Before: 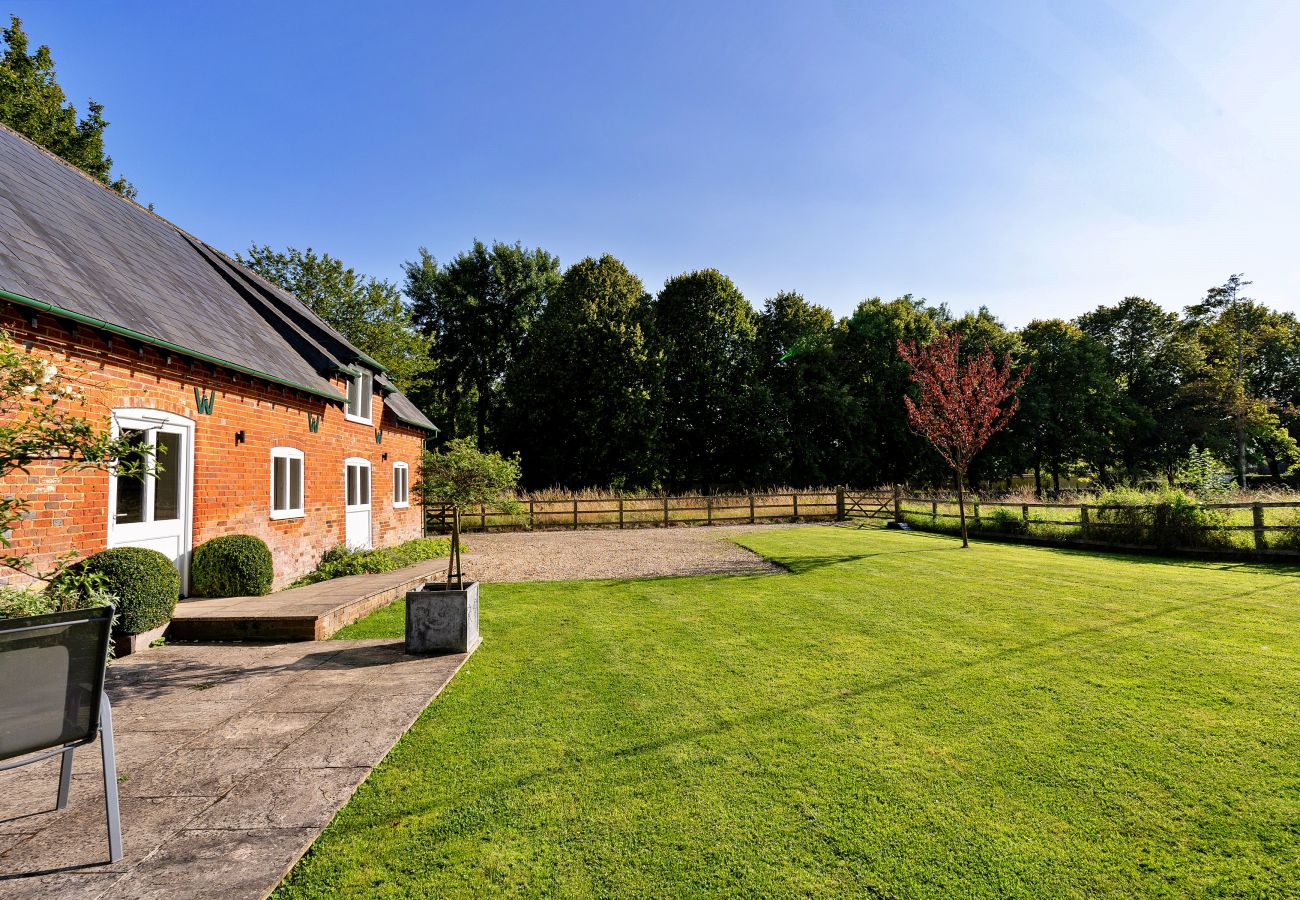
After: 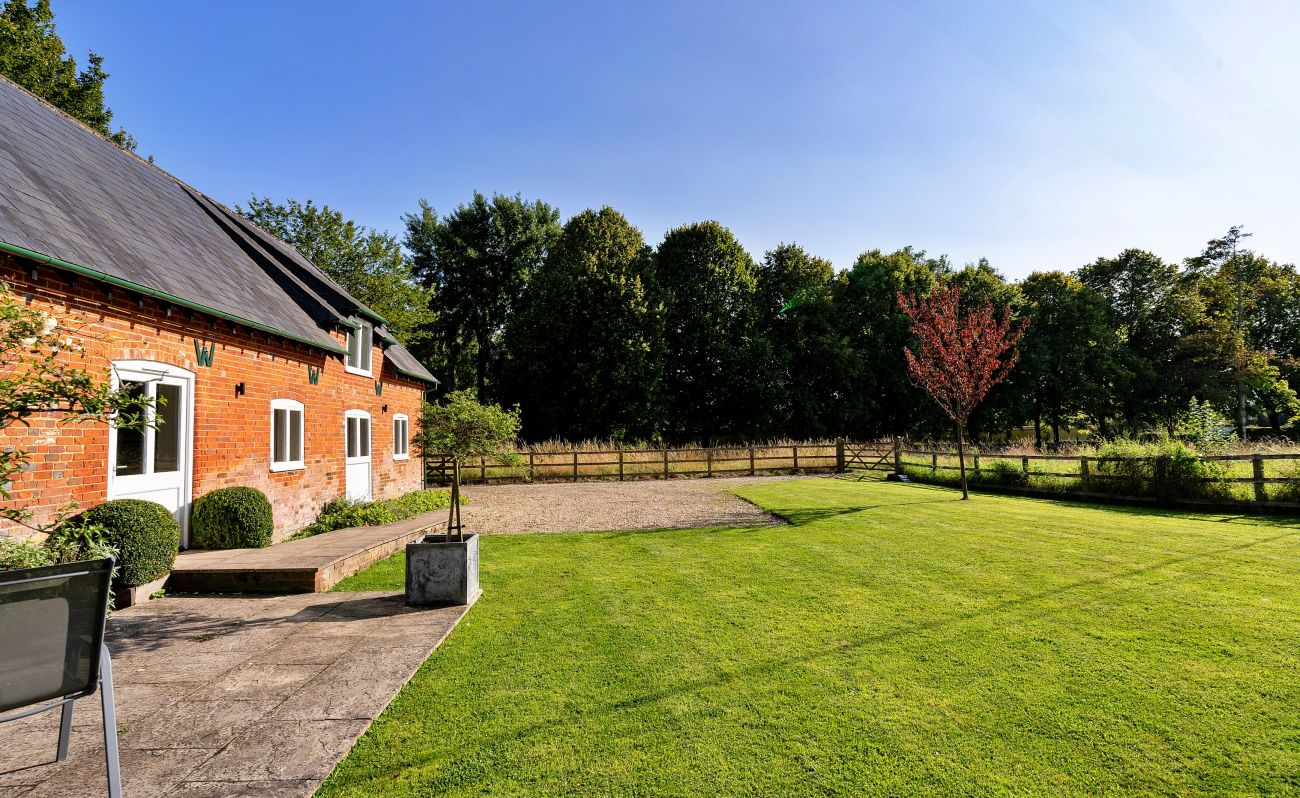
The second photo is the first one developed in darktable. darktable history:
crop and rotate: top 5.437%, bottom 5.845%
